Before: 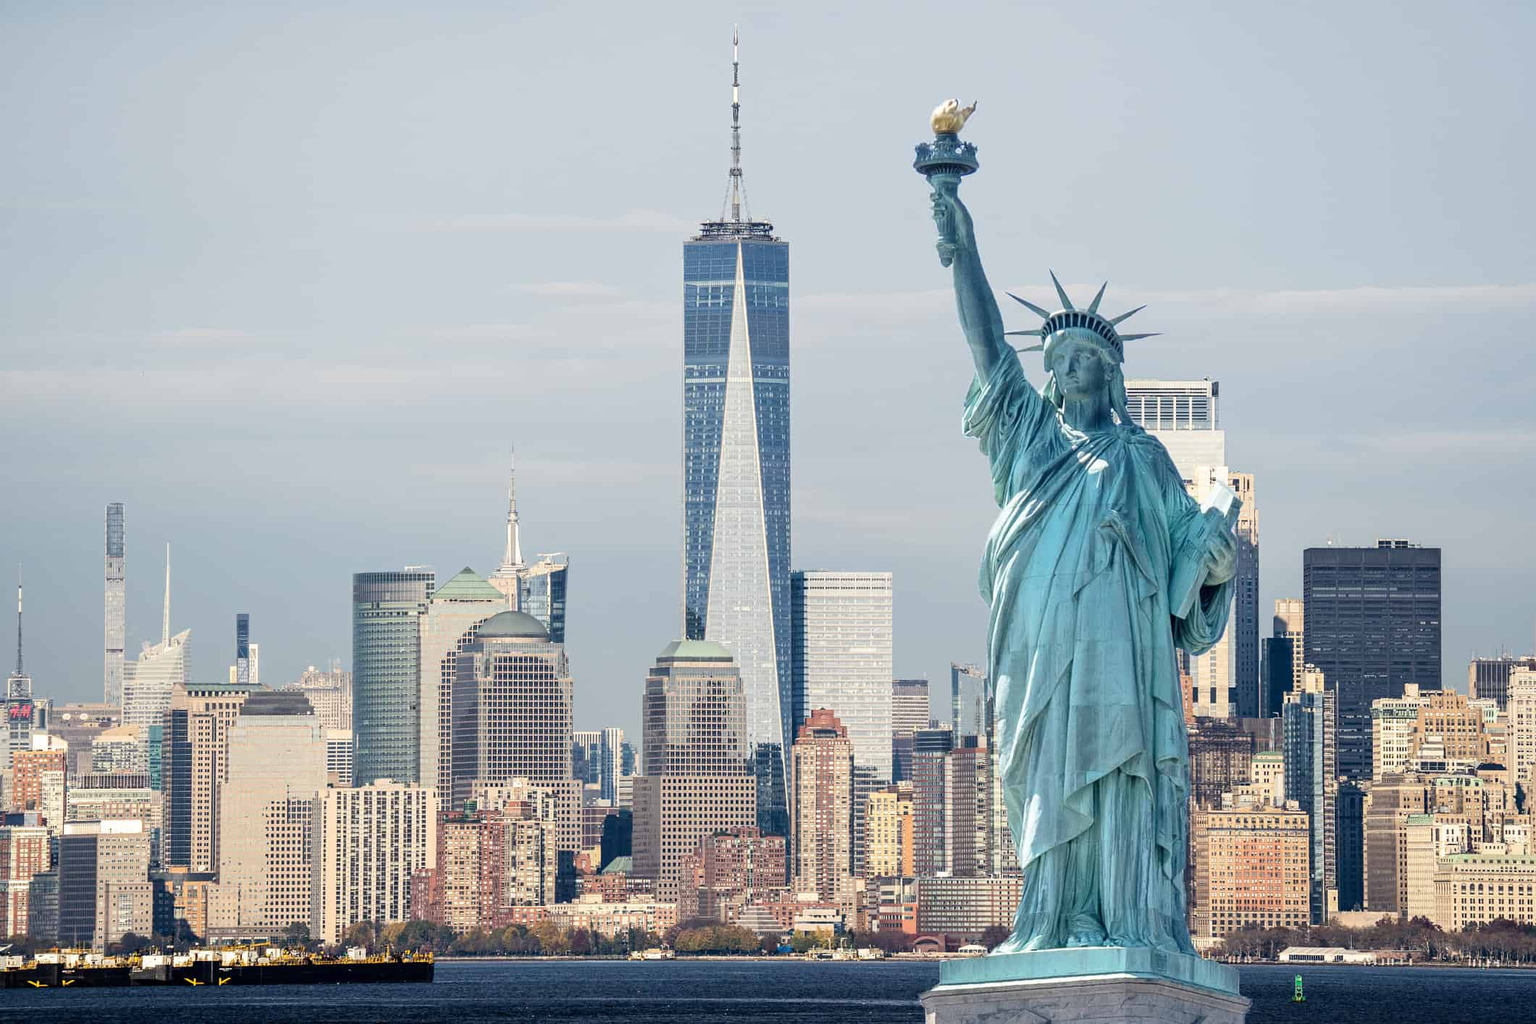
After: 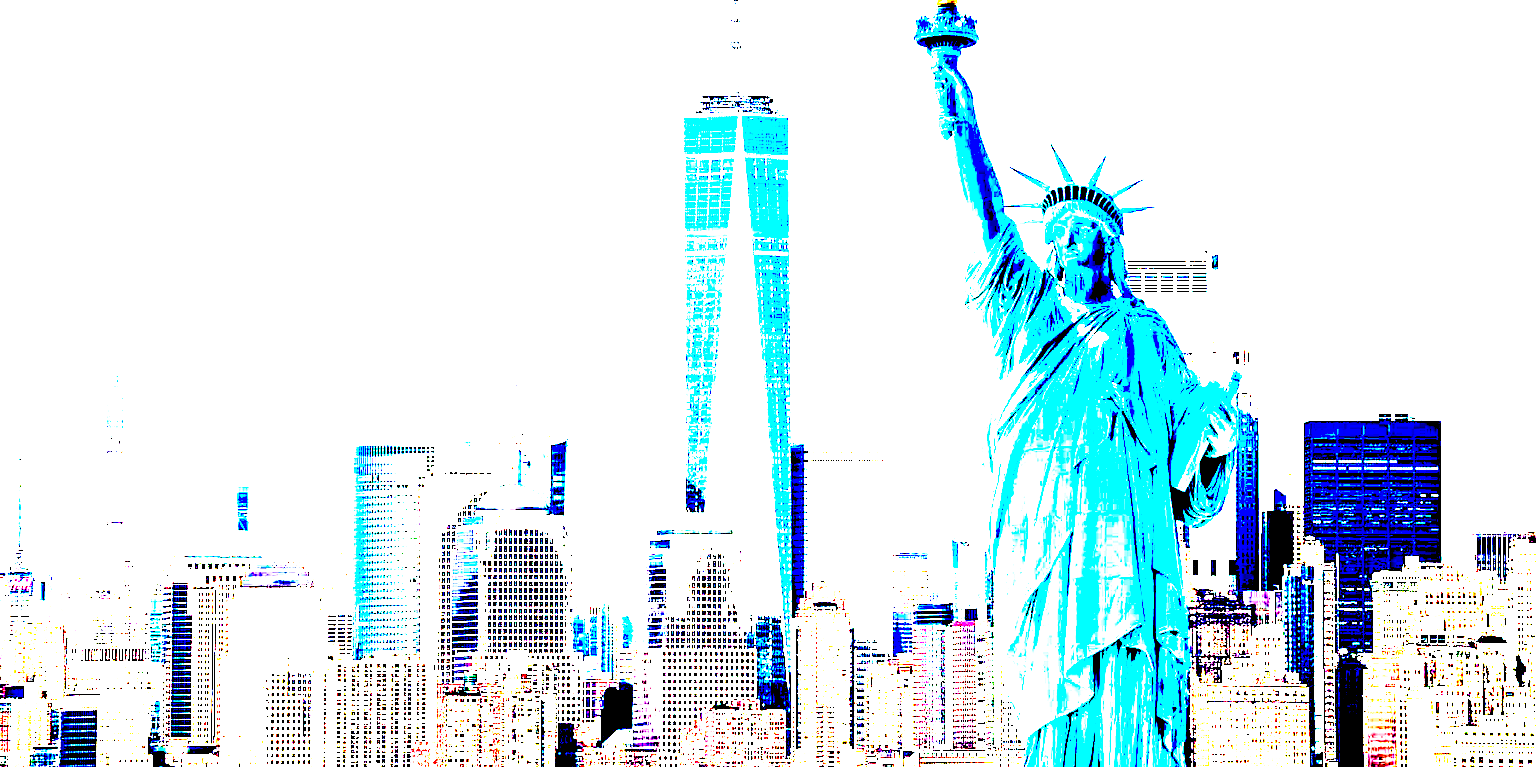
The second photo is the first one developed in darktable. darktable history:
tone equalizer: on, module defaults
crop and rotate: top 12.5%, bottom 12.5%
exposure: black level correction 0.1, exposure 3 EV, compensate highlight preservation false
